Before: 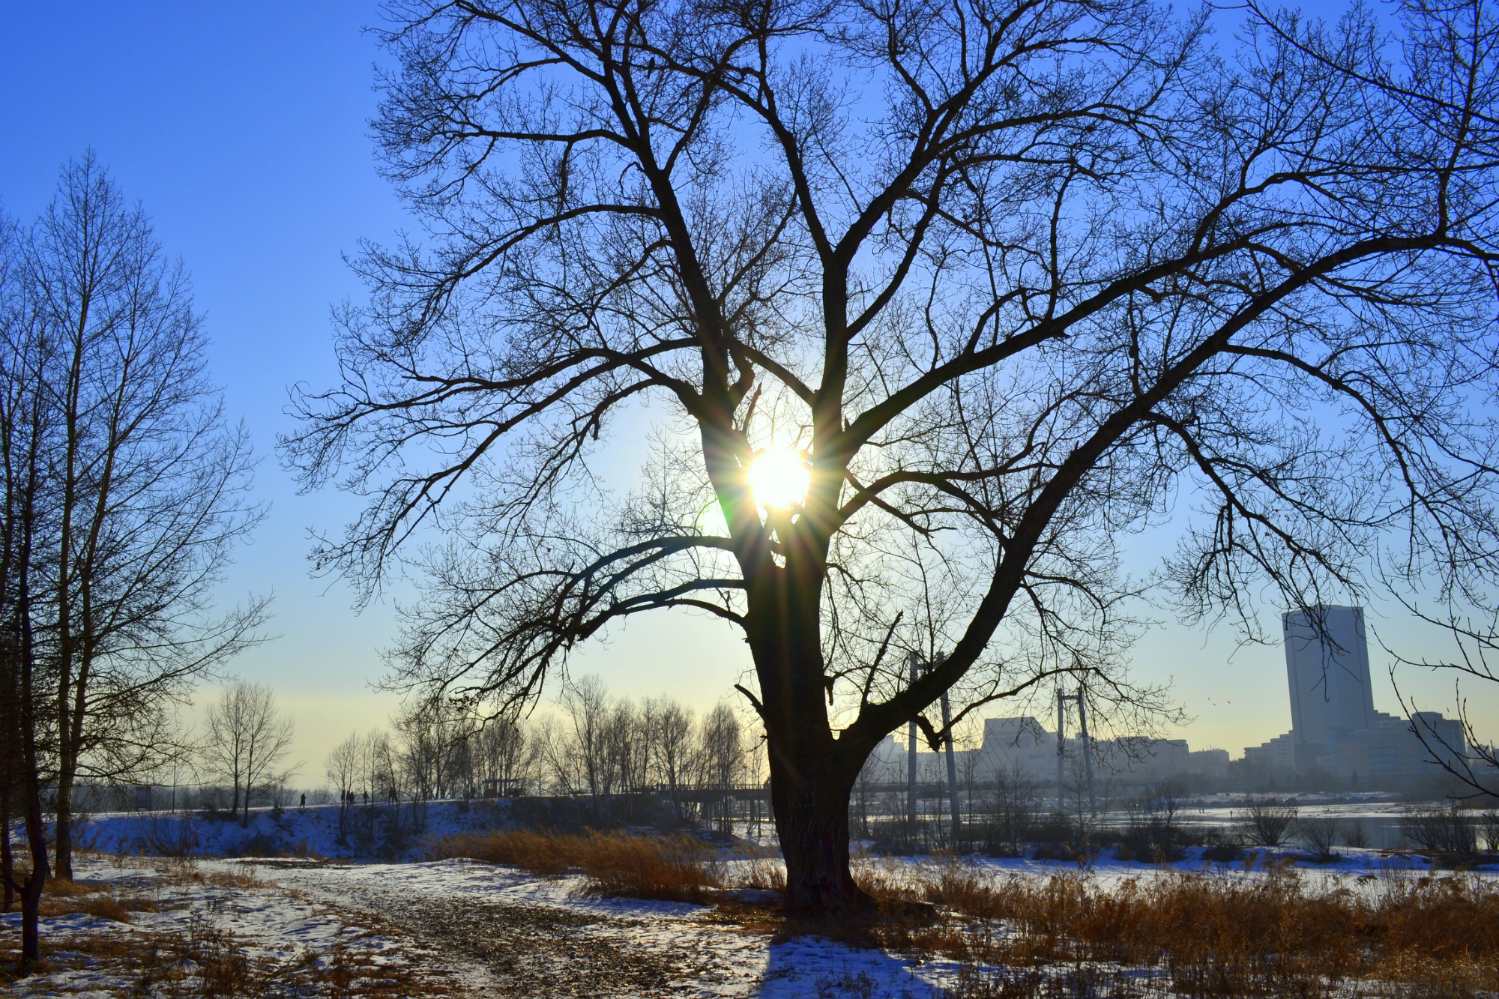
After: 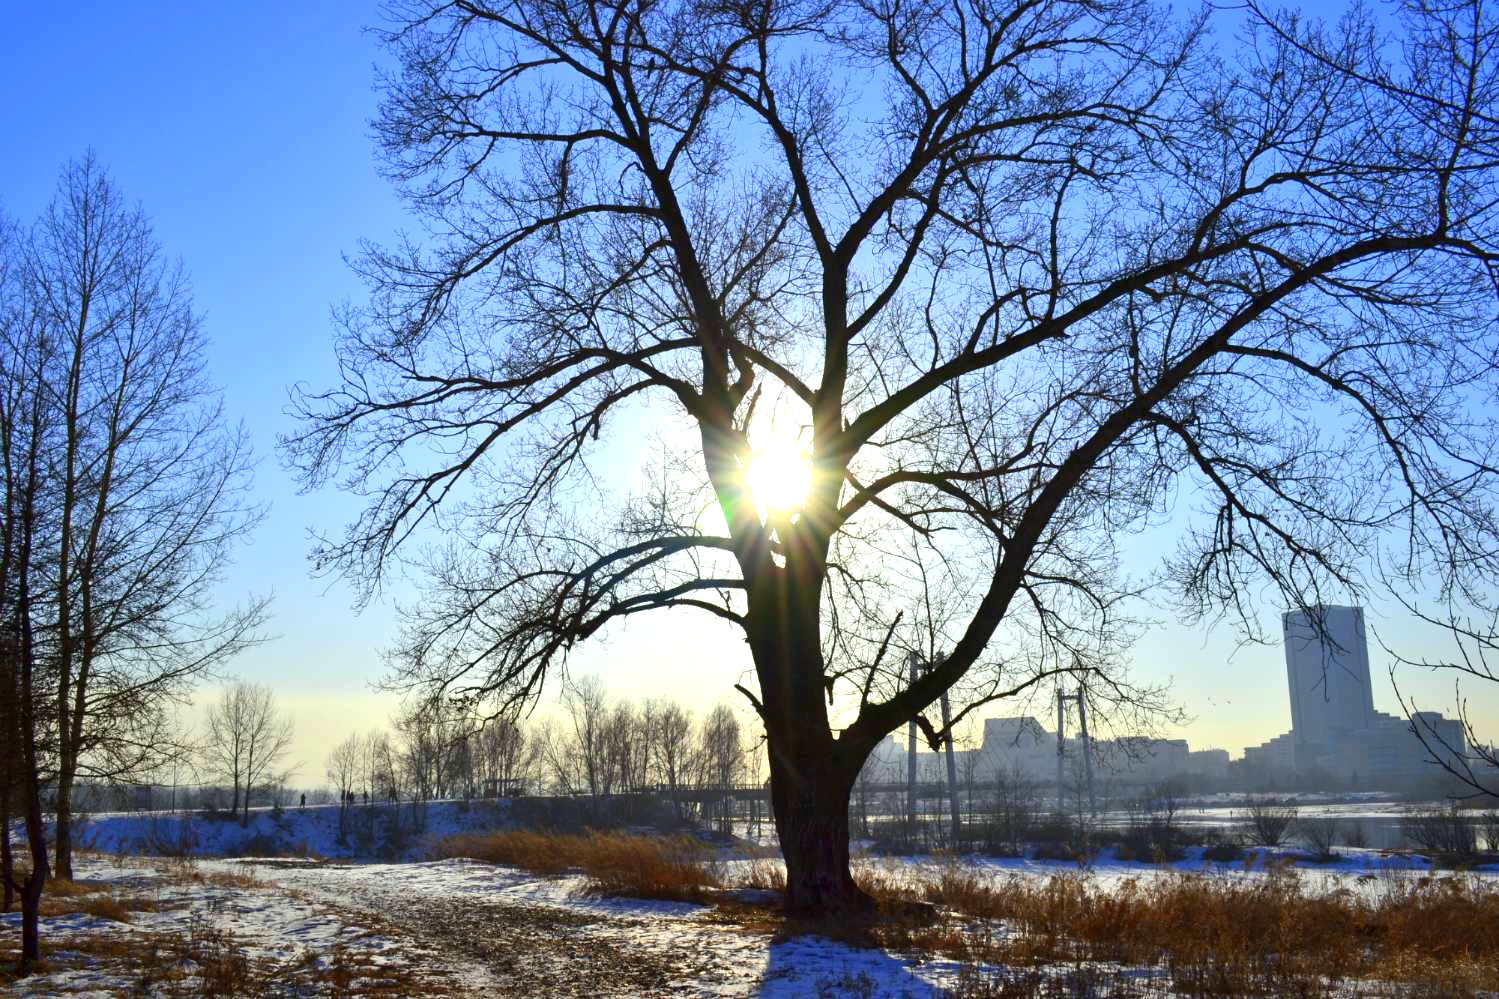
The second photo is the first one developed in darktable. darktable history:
exposure: black level correction 0.001, exposure 0.5 EV, compensate exposure bias true, compensate highlight preservation false
